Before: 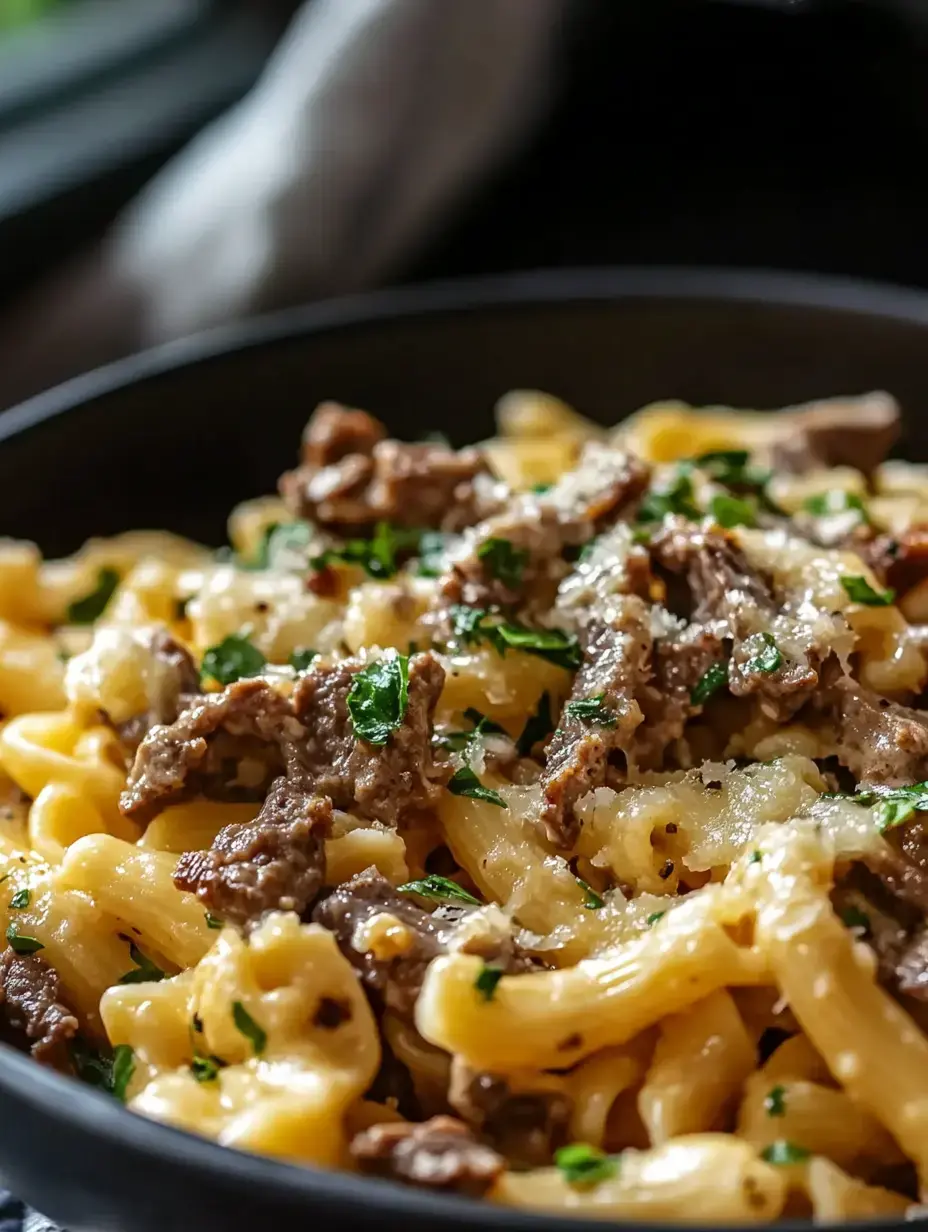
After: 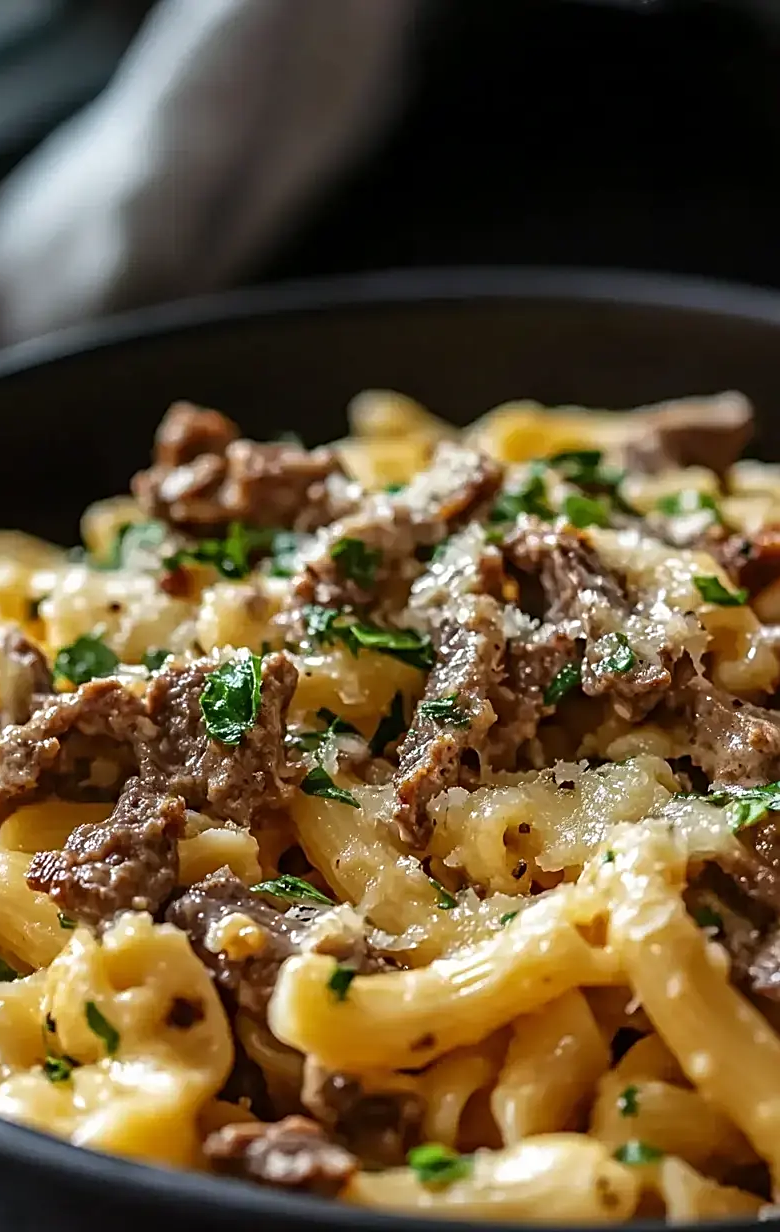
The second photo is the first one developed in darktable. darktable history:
crop: left 15.891%
sharpen: on, module defaults
